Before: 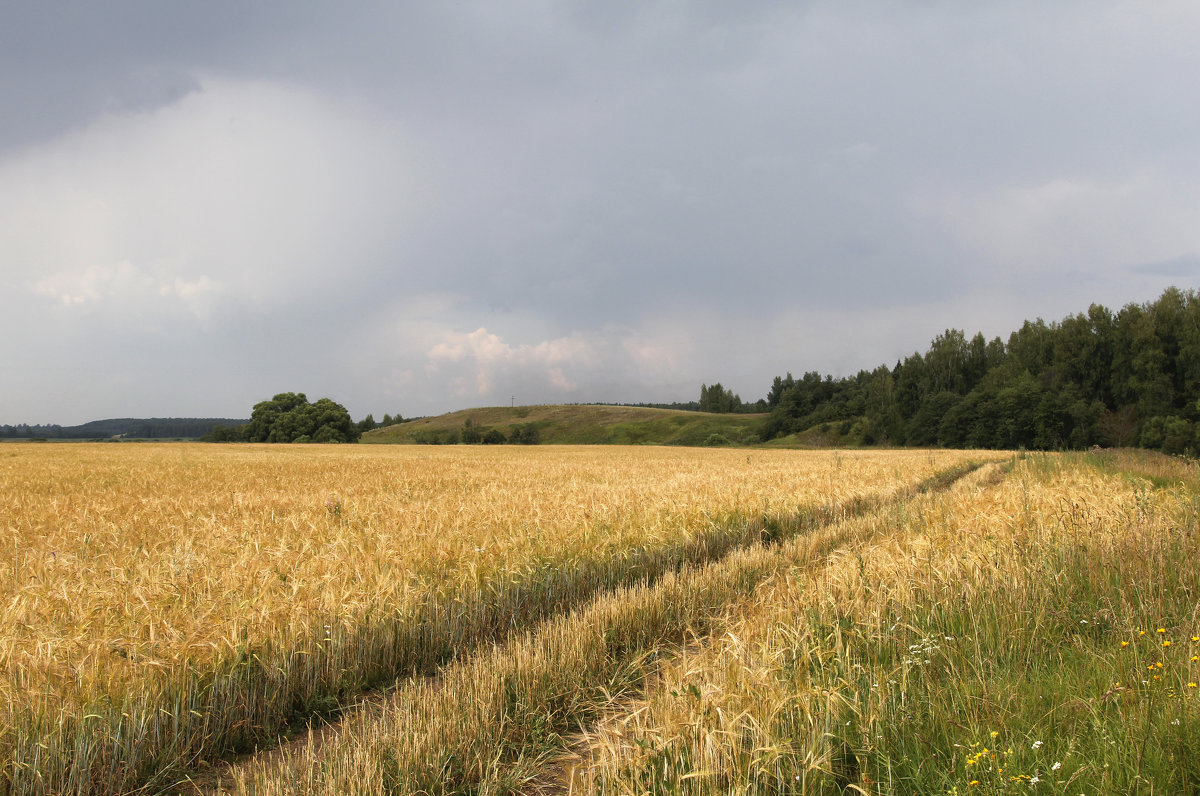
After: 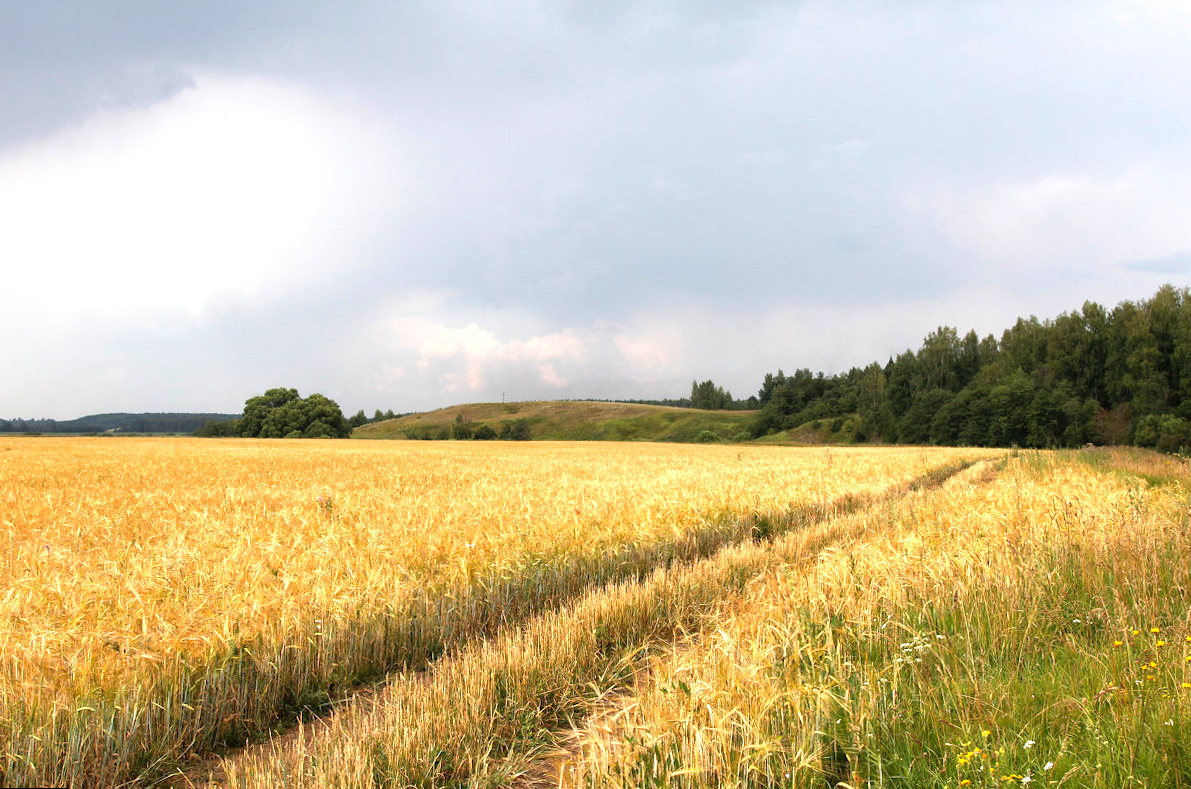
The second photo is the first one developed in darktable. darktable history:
exposure: black level correction 0, exposure 0.7 EV, compensate exposure bias true, compensate highlight preservation false
rotate and perspective: rotation 0.192°, lens shift (horizontal) -0.015, crop left 0.005, crop right 0.996, crop top 0.006, crop bottom 0.99
